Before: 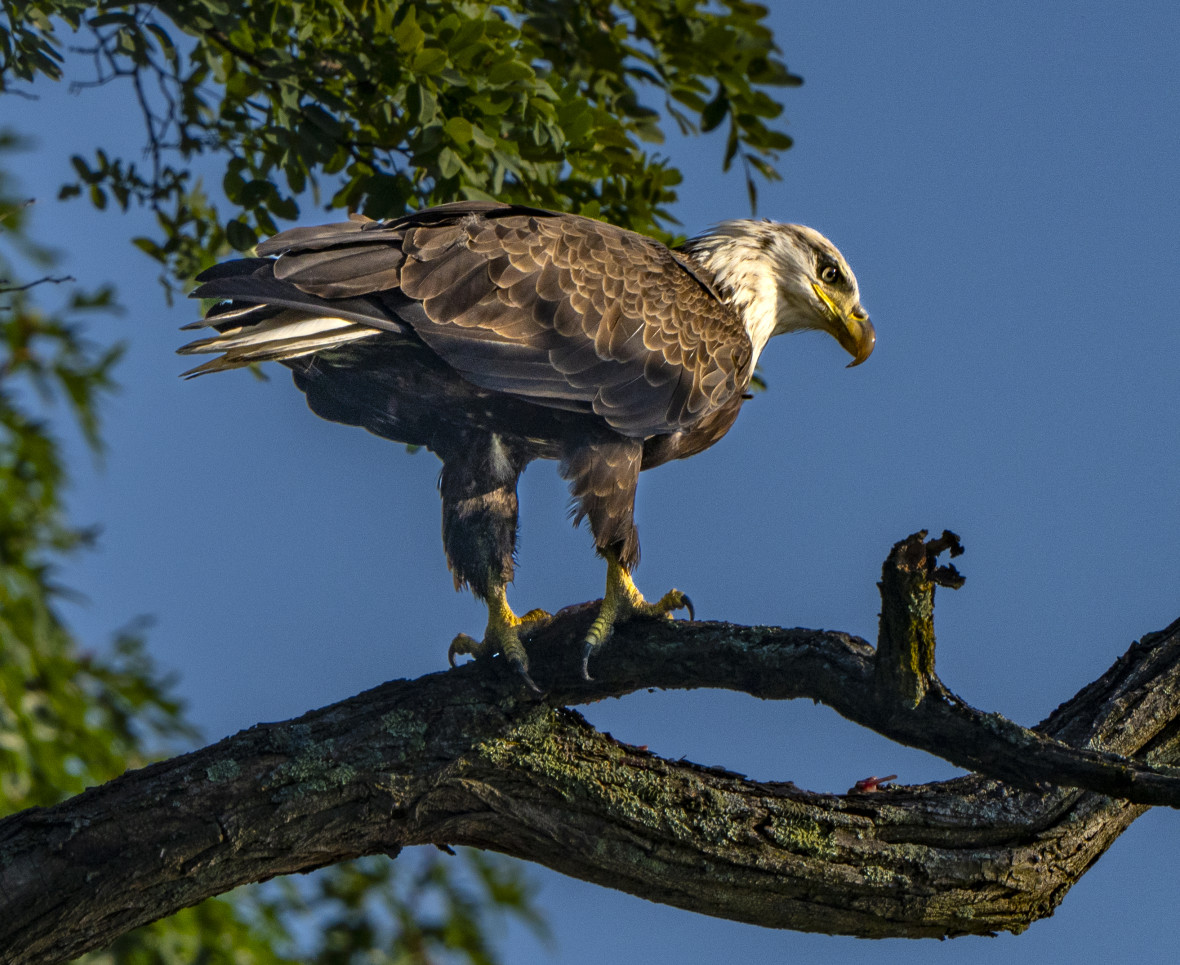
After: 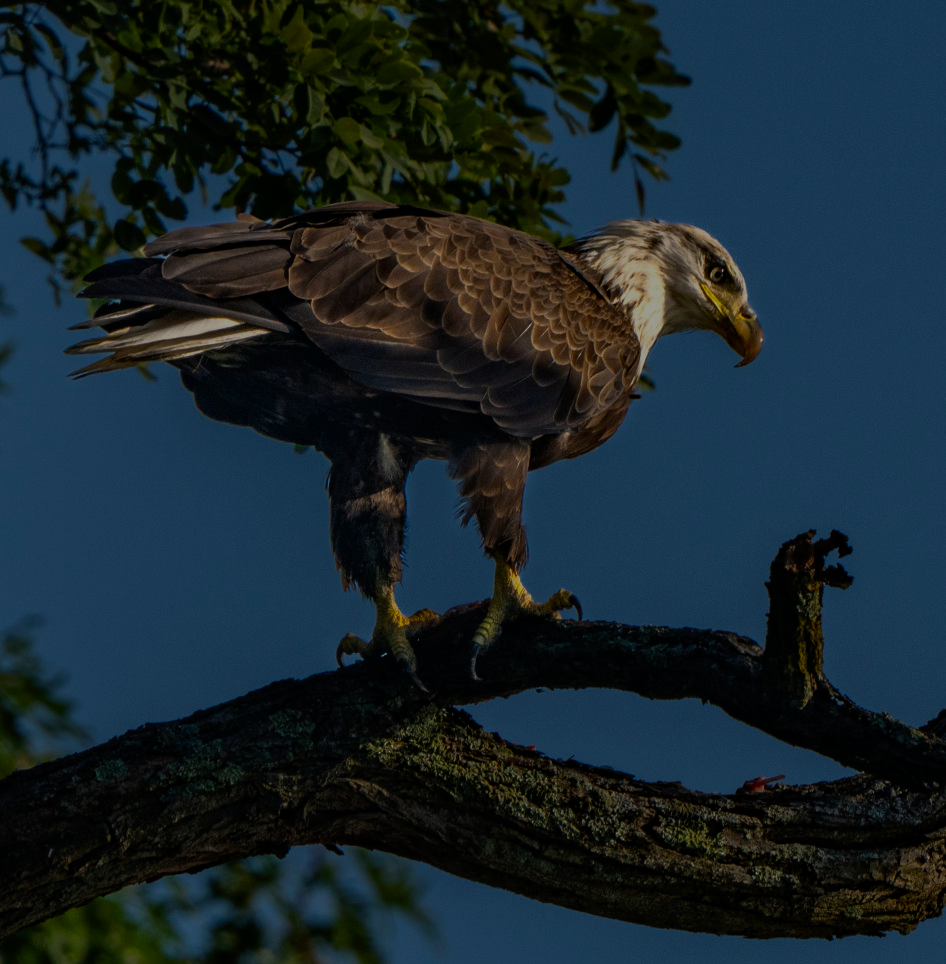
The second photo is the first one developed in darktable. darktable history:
tone equalizer: -8 EV -1.99 EV, -7 EV -1.97 EV, -6 EV -1.97 EV, -5 EV -1.99 EV, -4 EV -1.98 EV, -3 EV -1.98 EV, -2 EV -1.97 EV, -1 EV -1.63 EV, +0 EV -1.98 EV, edges refinement/feathering 500, mask exposure compensation -1.57 EV, preserve details no
crop and rotate: left 9.532%, right 10.265%
